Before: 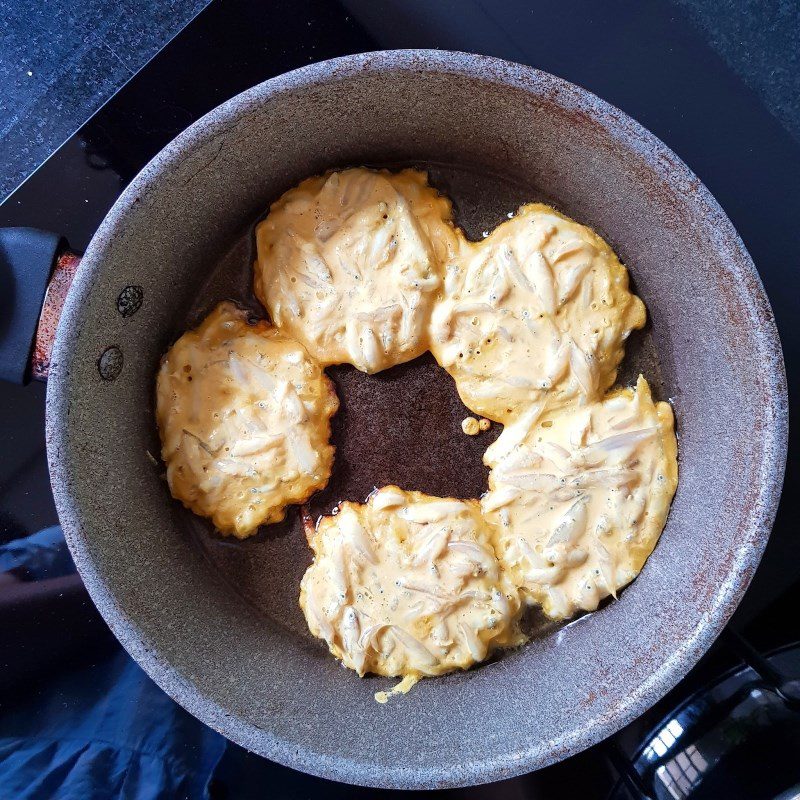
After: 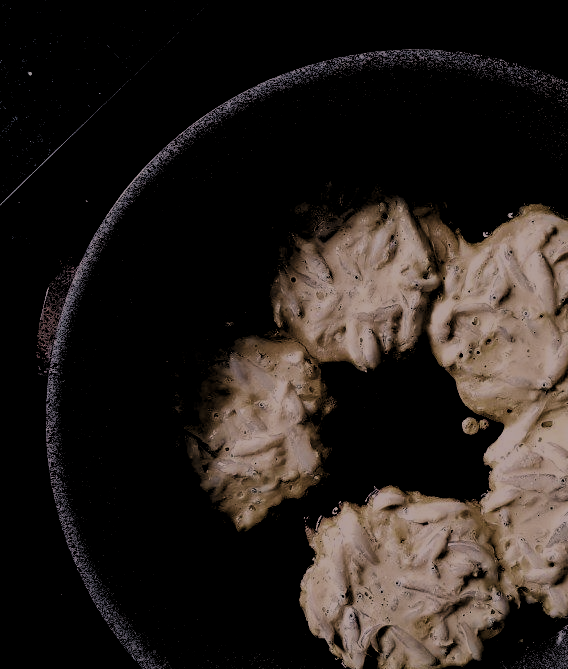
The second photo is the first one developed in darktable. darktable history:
color balance rgb: highlights gain › chroma 4.432%, highlights gain › hue 32.11°, global offset › luminance -1.449%, perceptual saturation grading › global saturation 25.387%
contrast brightness saturation: saturation -0.032
levels: levels [0.514, 0.759, 1]
crop: right 28.925%, bottom 16.326%
filmic rgb: black relative exposure -7.65 EV, white relative exposure 4.56 EV, hardness 3.61, color science v4 (2020)
